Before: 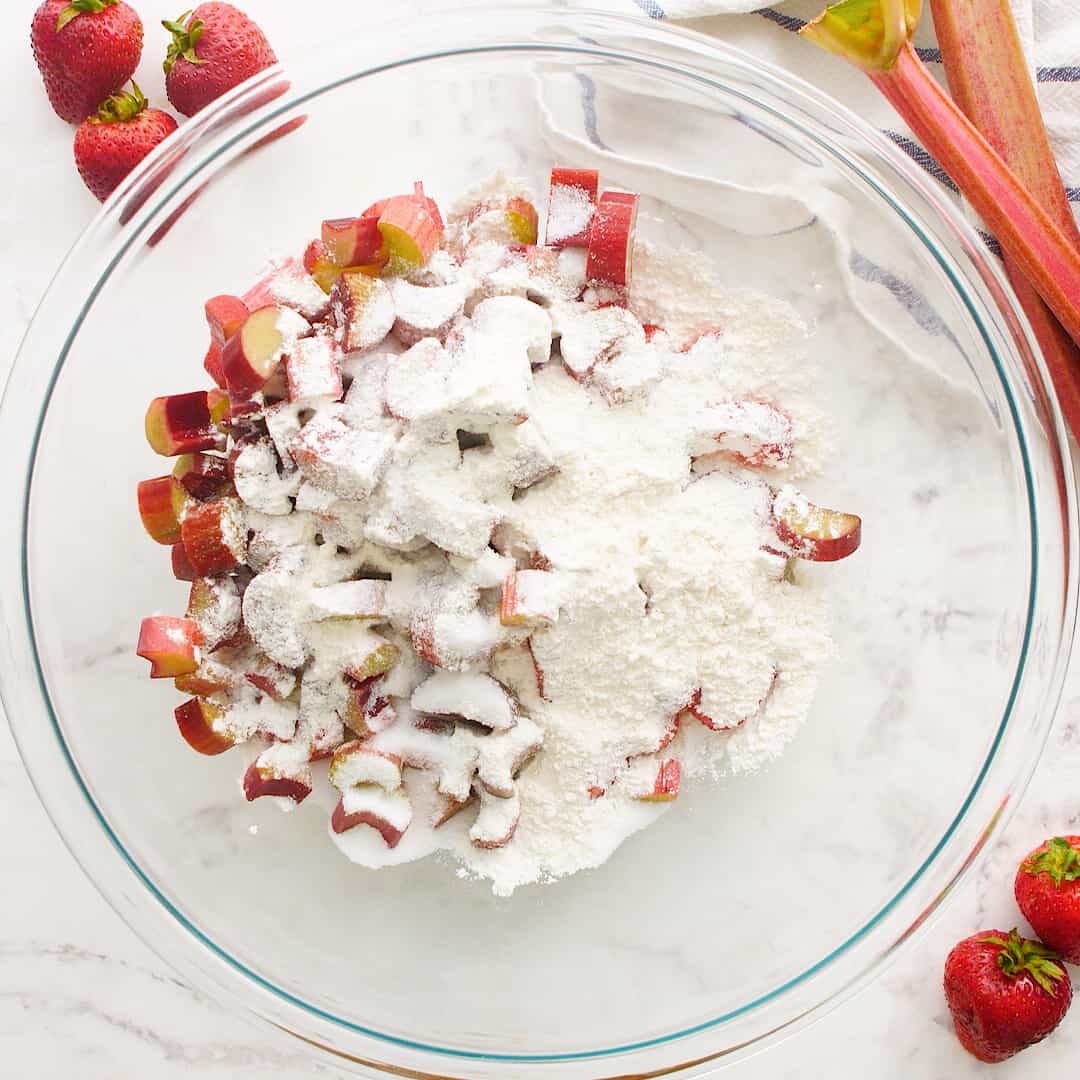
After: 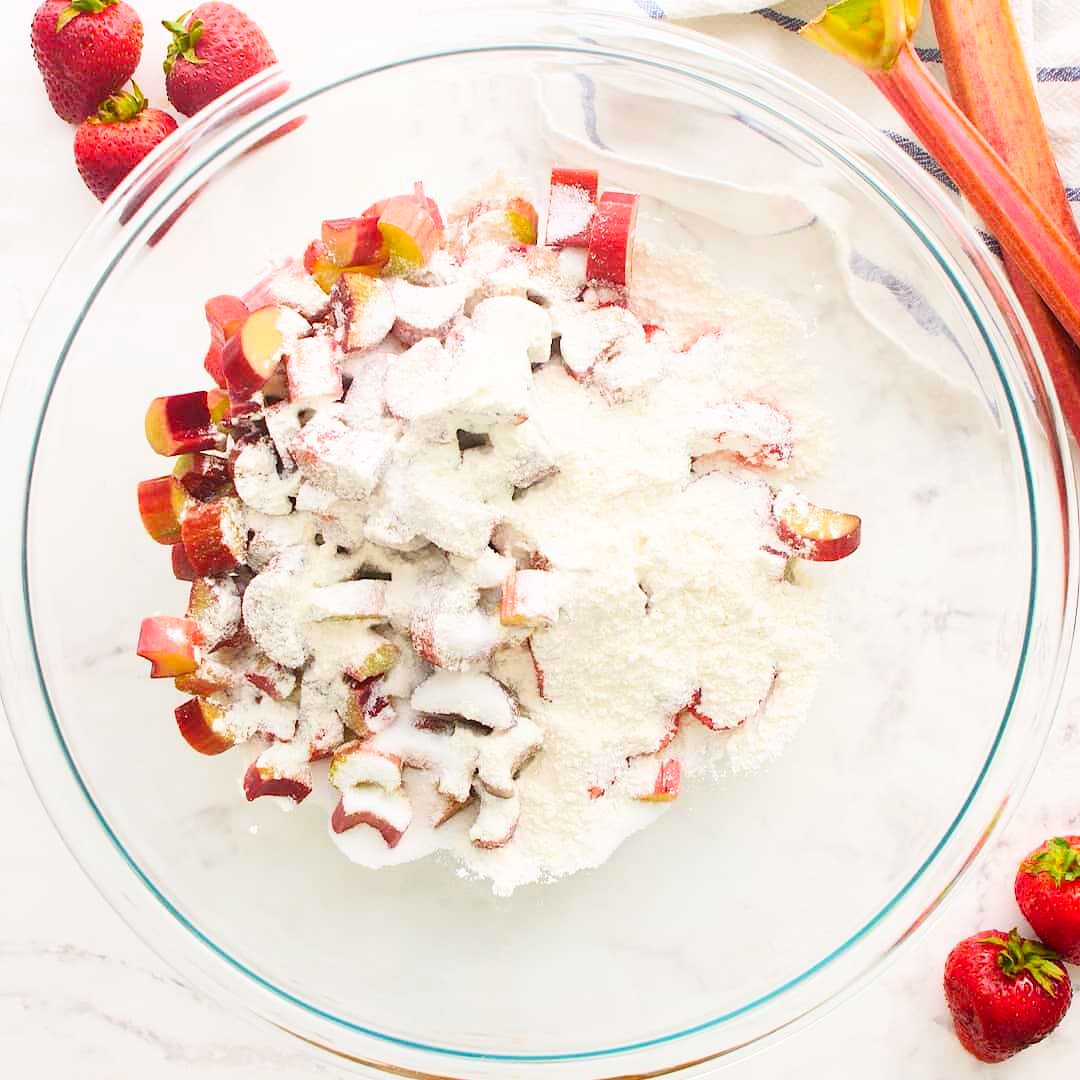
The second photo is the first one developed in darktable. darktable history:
contrast brightness saturation: contrast 0.204, brightness 0.161, saturation 0.215
